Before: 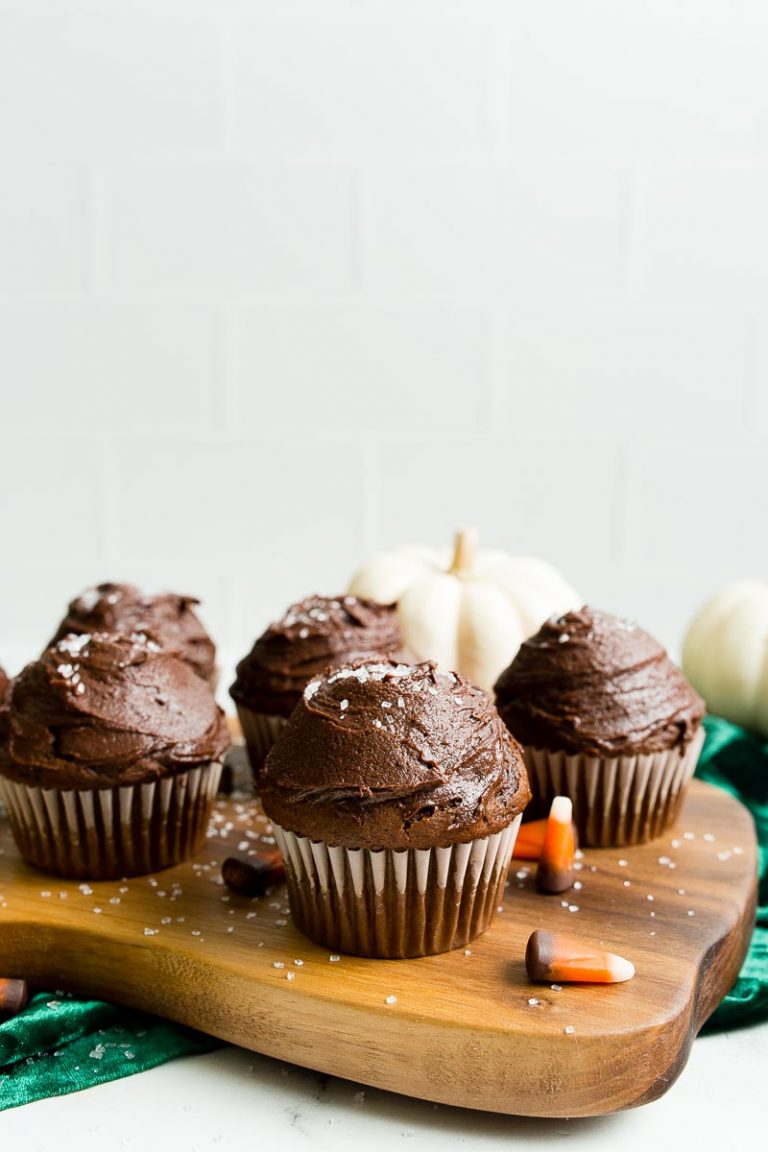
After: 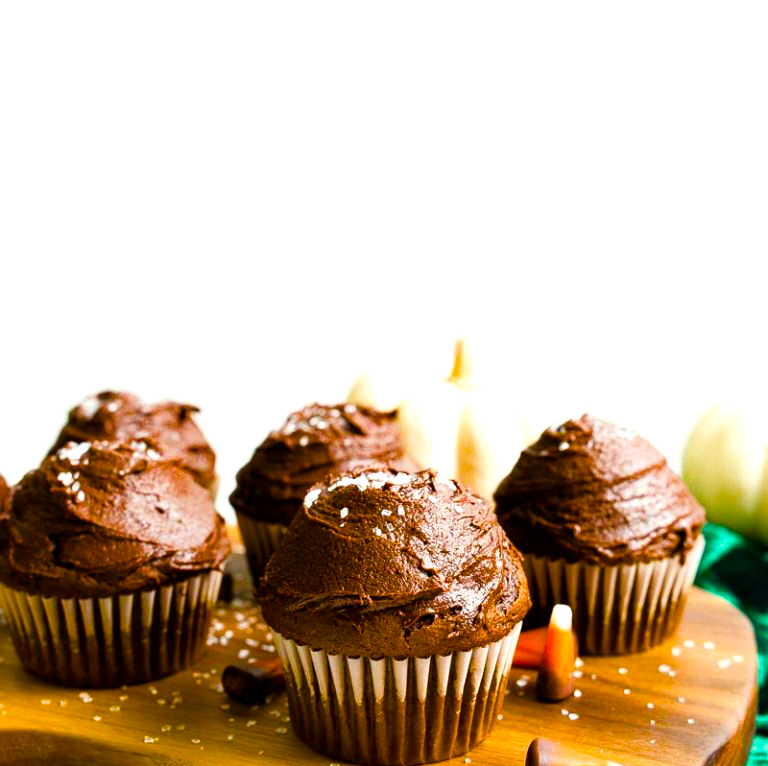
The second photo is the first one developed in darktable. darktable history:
crop: top 16.727%, bottom 16.727%
color balance rgb: linear chroma grading › shadows 10%, linear chroma grading › highlights 10%, linear chroma grading › global chroma 15%, linear chroma grading › mid-tones 15%, perceptual saturation grading › global saturation 40%, perceptual saturation grading › highlights -25%, perceptual saturation grading › mid-tones 35%, perceptual saturation grading › shadows 35%, perceptual brilliance grading › global brilliance 11.29%, global vibrance 11.29%
